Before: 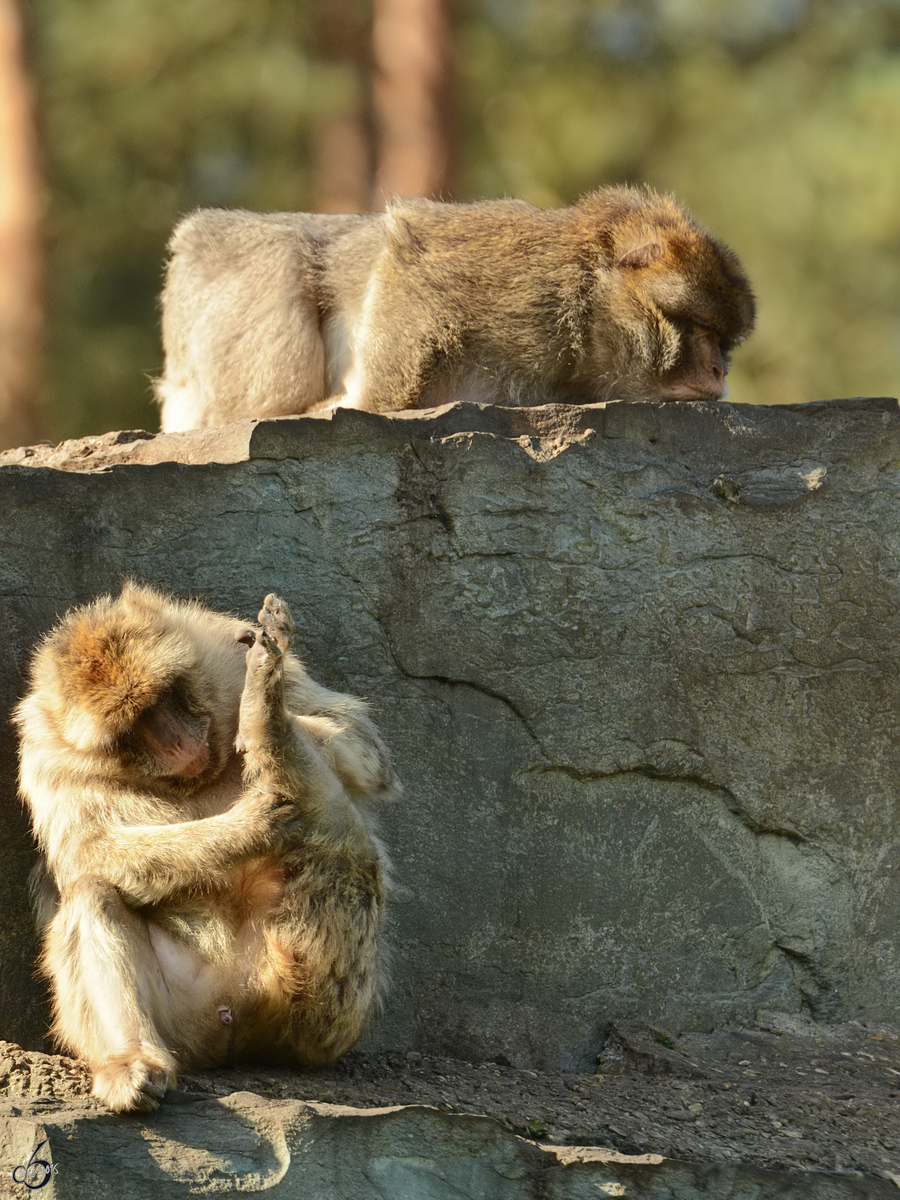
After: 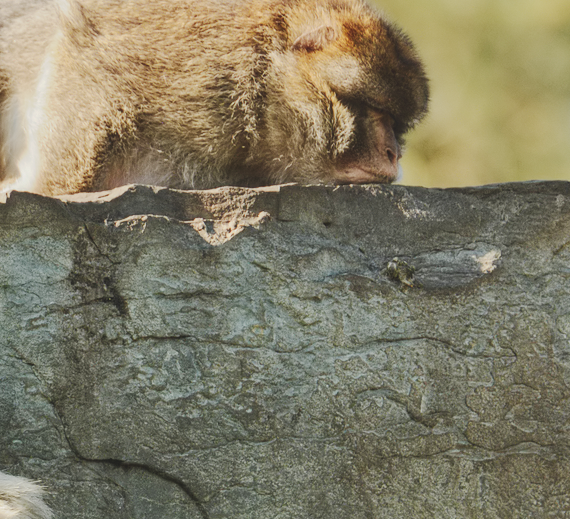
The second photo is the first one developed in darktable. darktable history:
crop: left 36.283%, top 18.142%, right 0.37%, bottom 38.542%
tone curve: curves: ch0 [(0, 0) (0.003, 0.145) (0.011, 0.148) (0.025, 0.15) (0.044, 0.159) (0.069, 0.16) (0.1, 0.164) (0.136, 0.182) (0.177, 0.213) (0.224, 0.247) (0.277, 0.298) (0.335, 0.37) (0.399, 0.456) (0.468, 0.552) (0.543, 0.641) (0.623, 0.713) (0.709, 0.768) (0.801, 0.825) (0.898, 0.868) (1, 1)], preserve colors none
local contrast: on, module defaults
contrast brightness saturation: contrast -0.154, brightness 0.048, saturation -0.138
